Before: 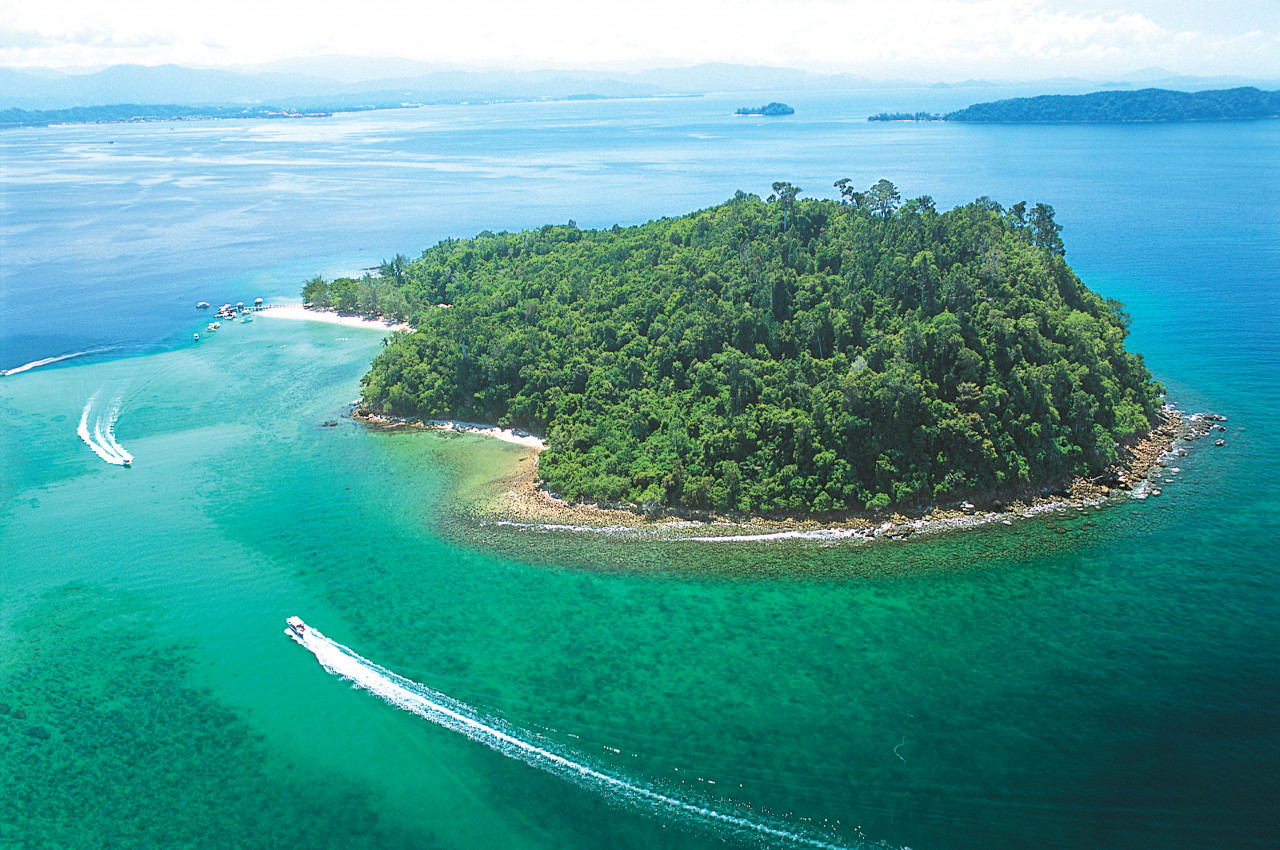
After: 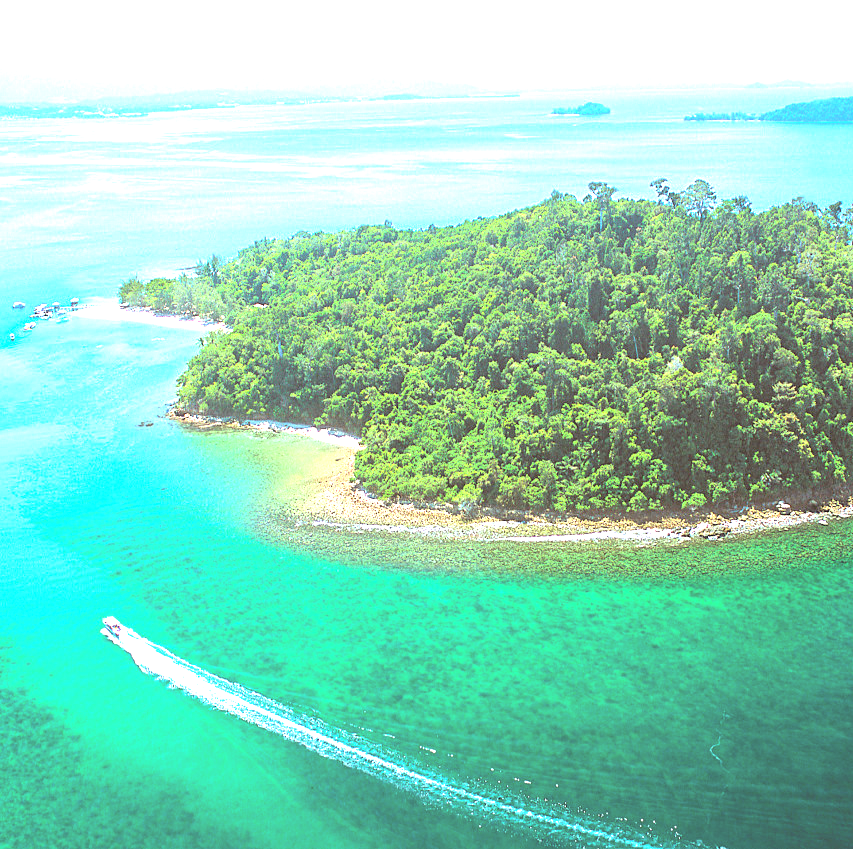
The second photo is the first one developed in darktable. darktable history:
crop and rotate: left 14.436%, right 18.898%
exposure: black level correction 0, exposure 1.3 EV, compensate highlight preservation false
contrast brightness saturation: brightness 0.15
rgb levels: mode RGB, independent channels, levels [[0, 0.5, 1], [0, 0.521, 1], [0, 0.536, 1]]
